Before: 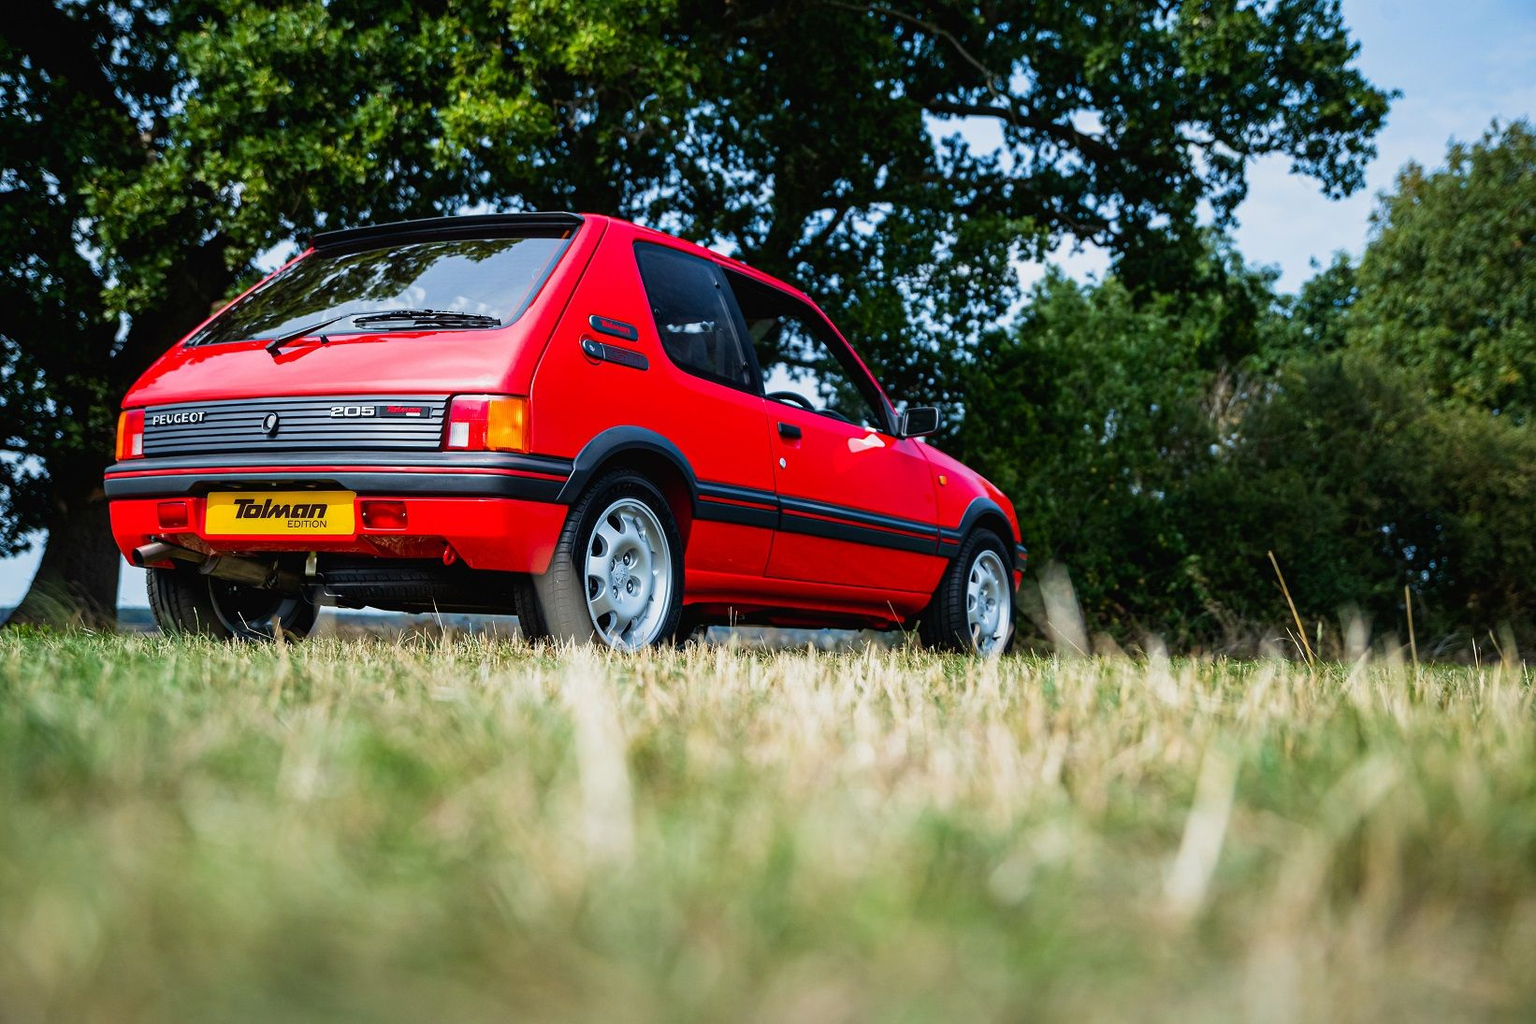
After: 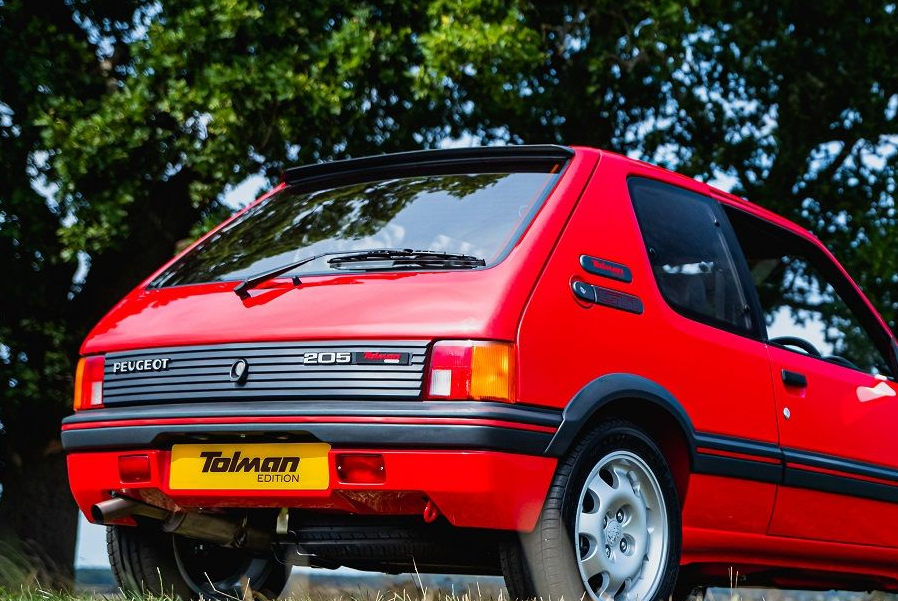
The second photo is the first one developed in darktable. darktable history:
crop and rotate: left 3.047%, top 7.509%, right 42.236%, bottom 37.598%
